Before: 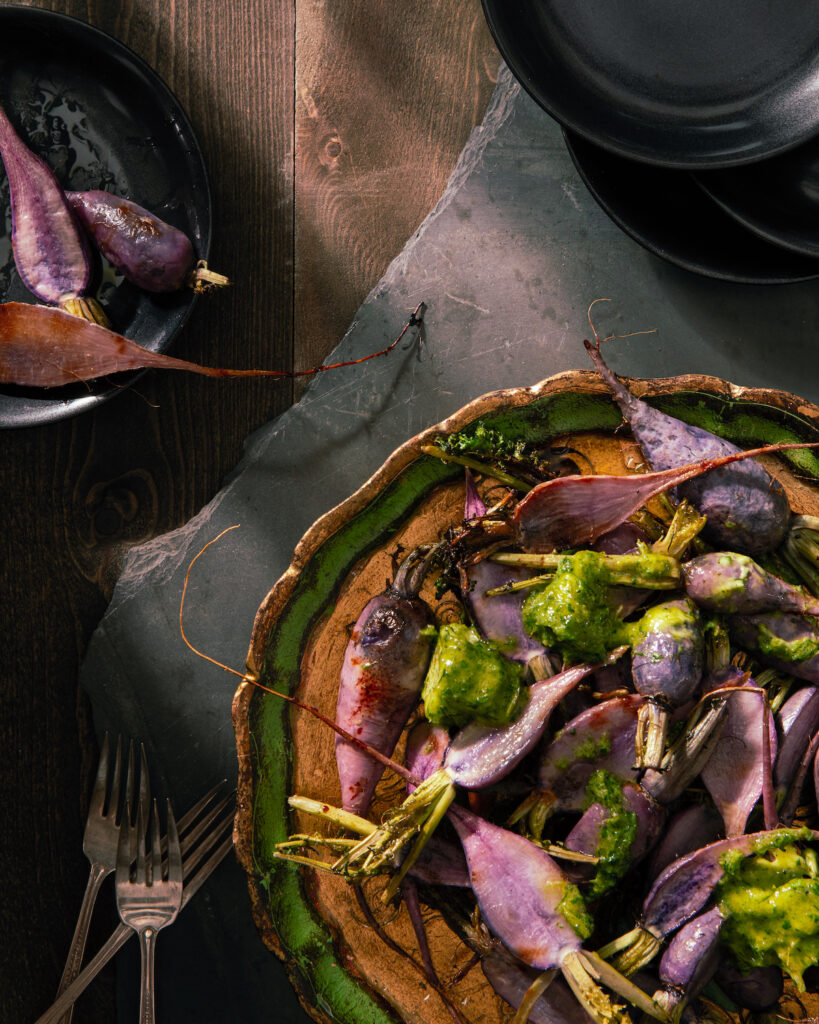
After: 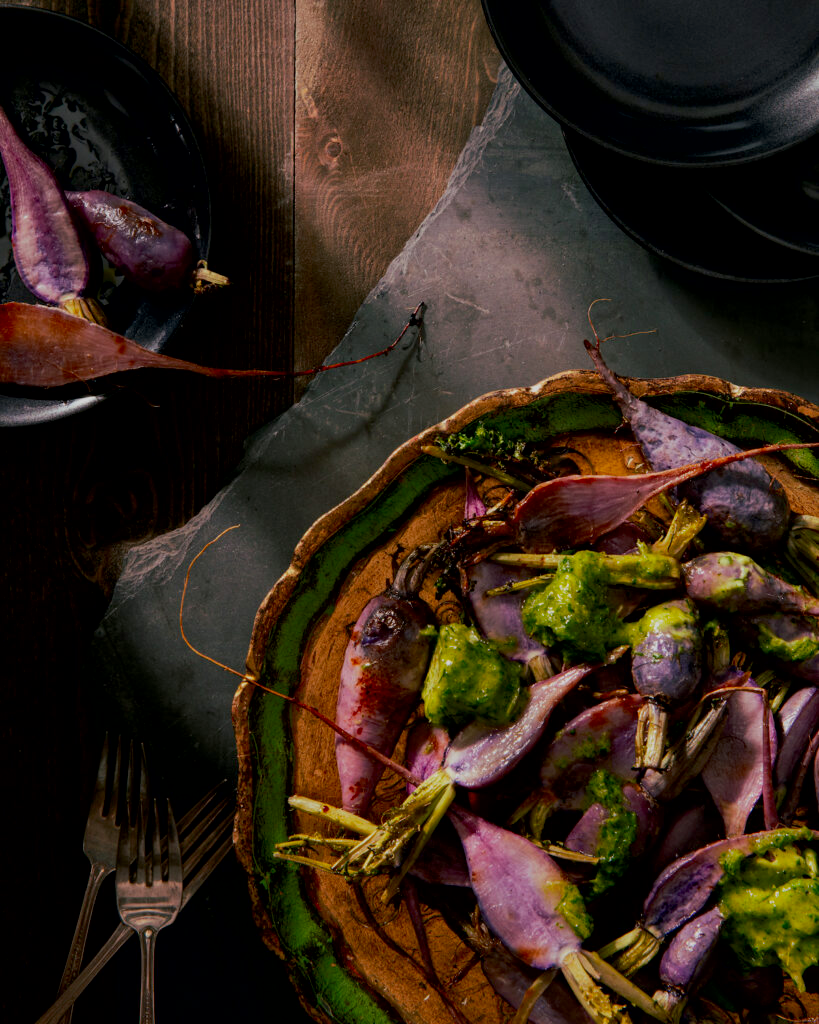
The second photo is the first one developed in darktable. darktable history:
contrast brightness saturation: contrast 0.08, saturation 0.2
exposure: black level correction 0.009, exposure -0.637 EV, compensate highlight preservation false
